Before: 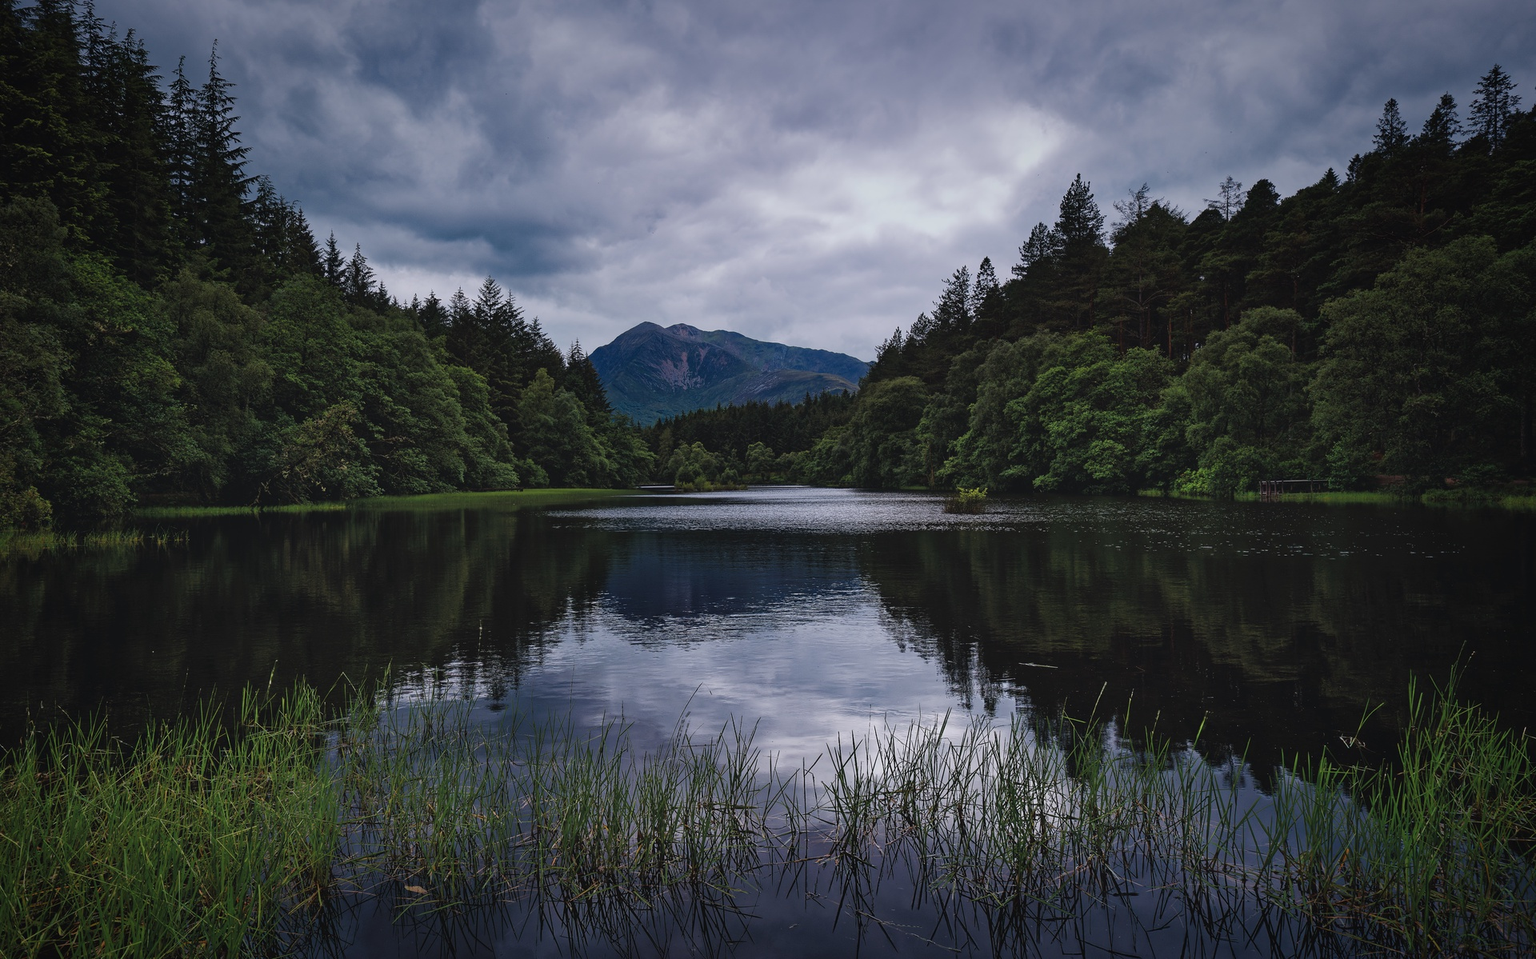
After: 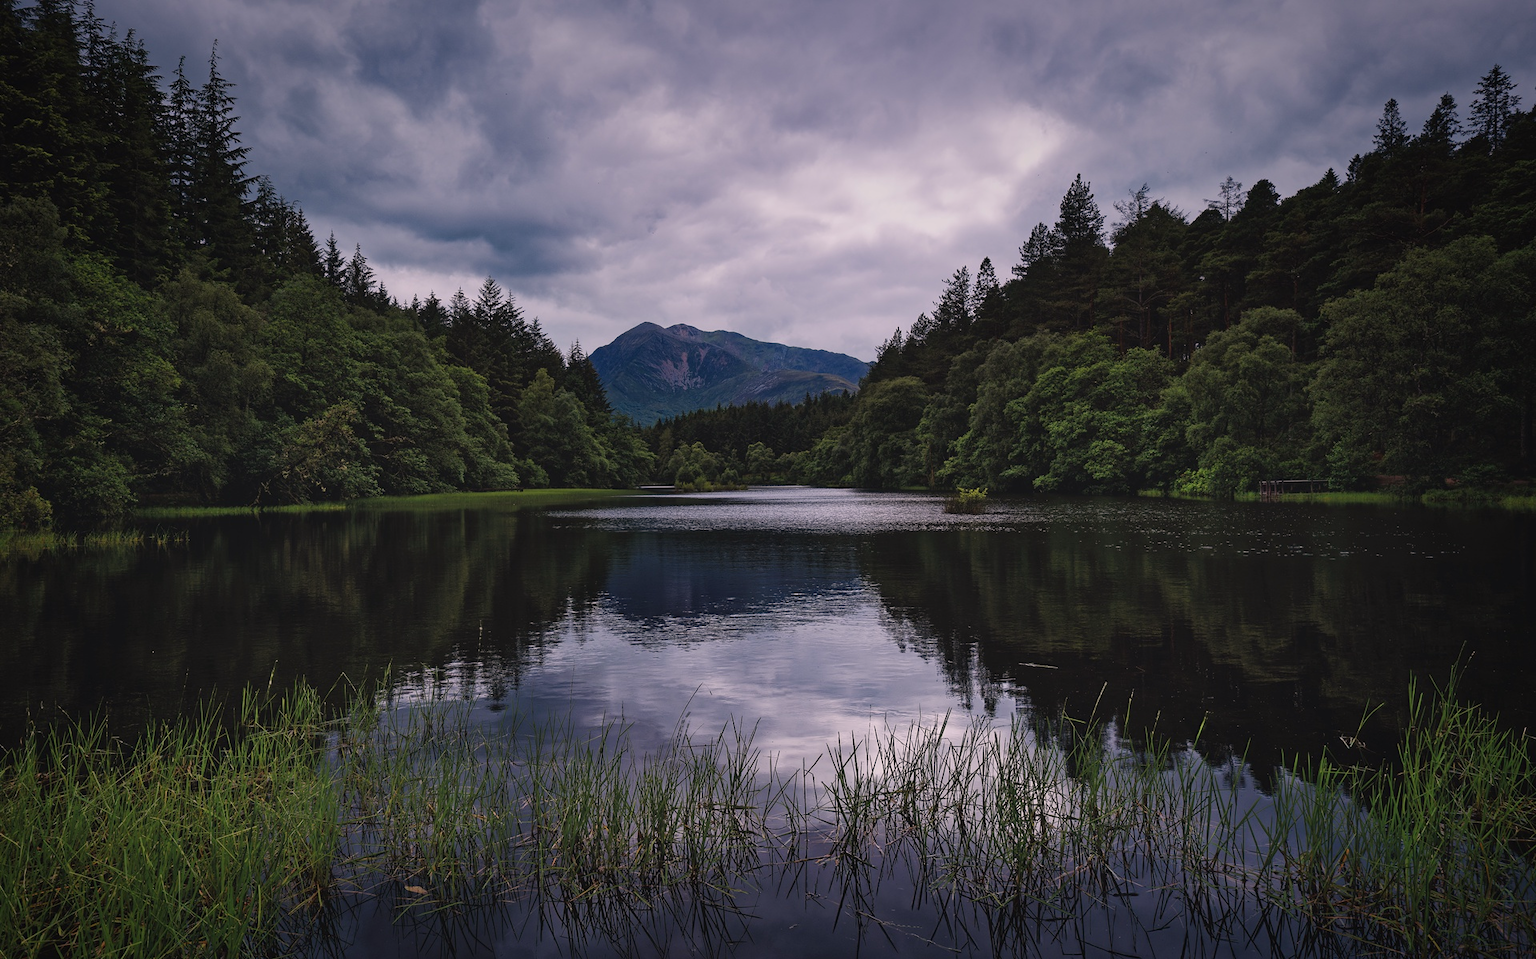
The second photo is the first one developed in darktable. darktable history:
color correction: highlights a* 7.29, highlights b* 3.87
